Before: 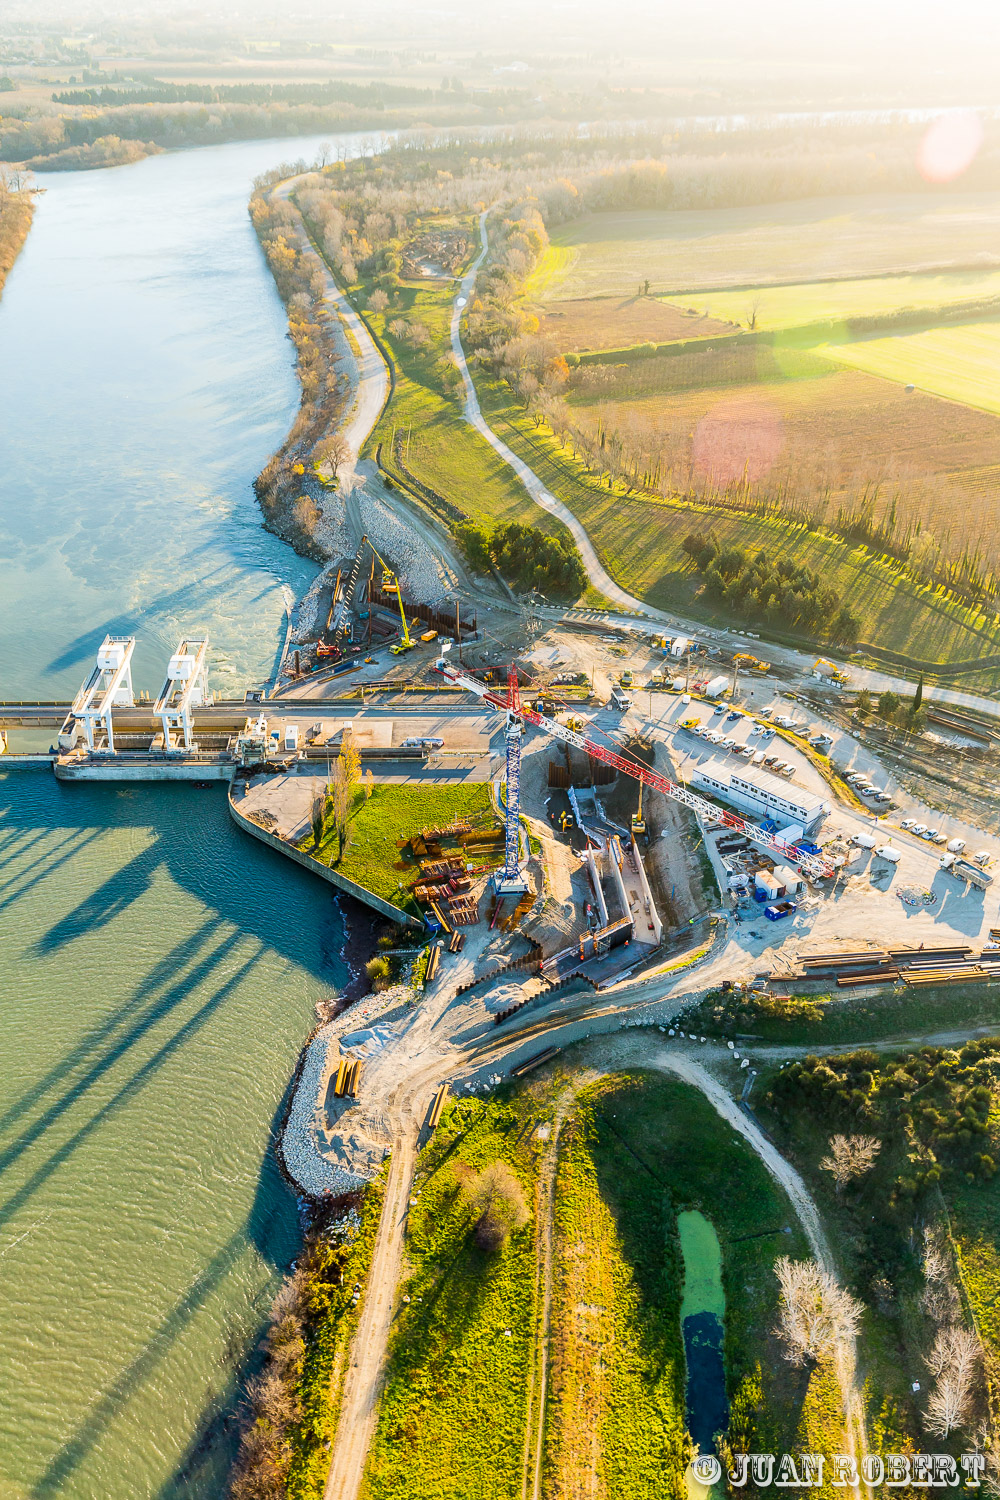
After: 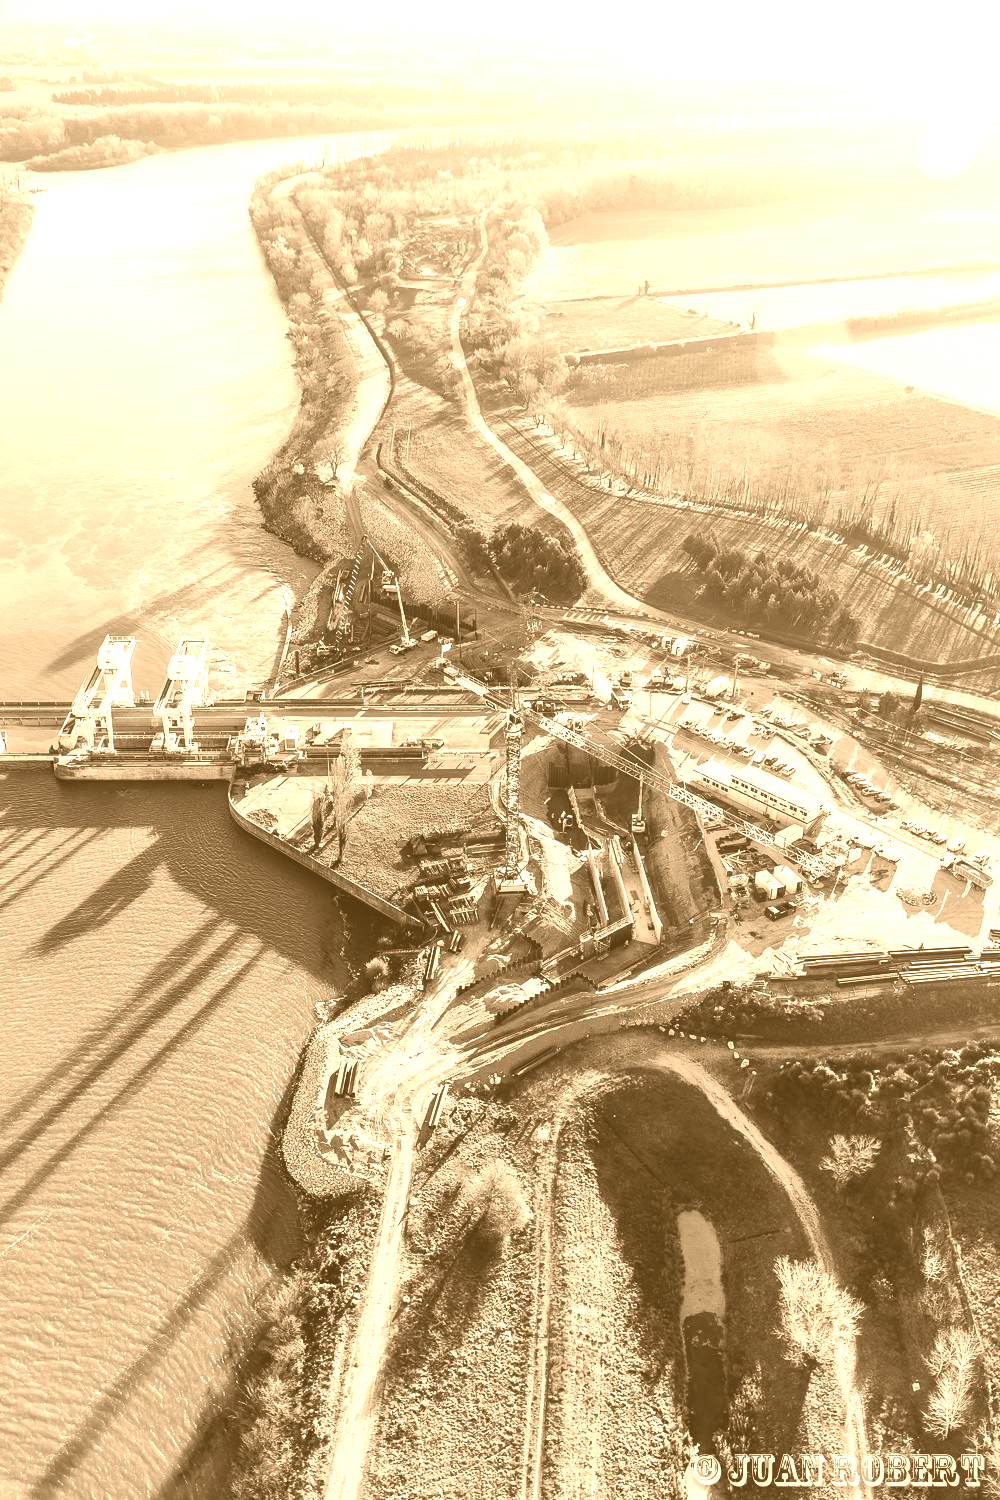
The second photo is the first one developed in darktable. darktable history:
colorize: hue 28.8°, source mix 100%
contrast brightness saturation: brightness -0.2, saturation 0.08
